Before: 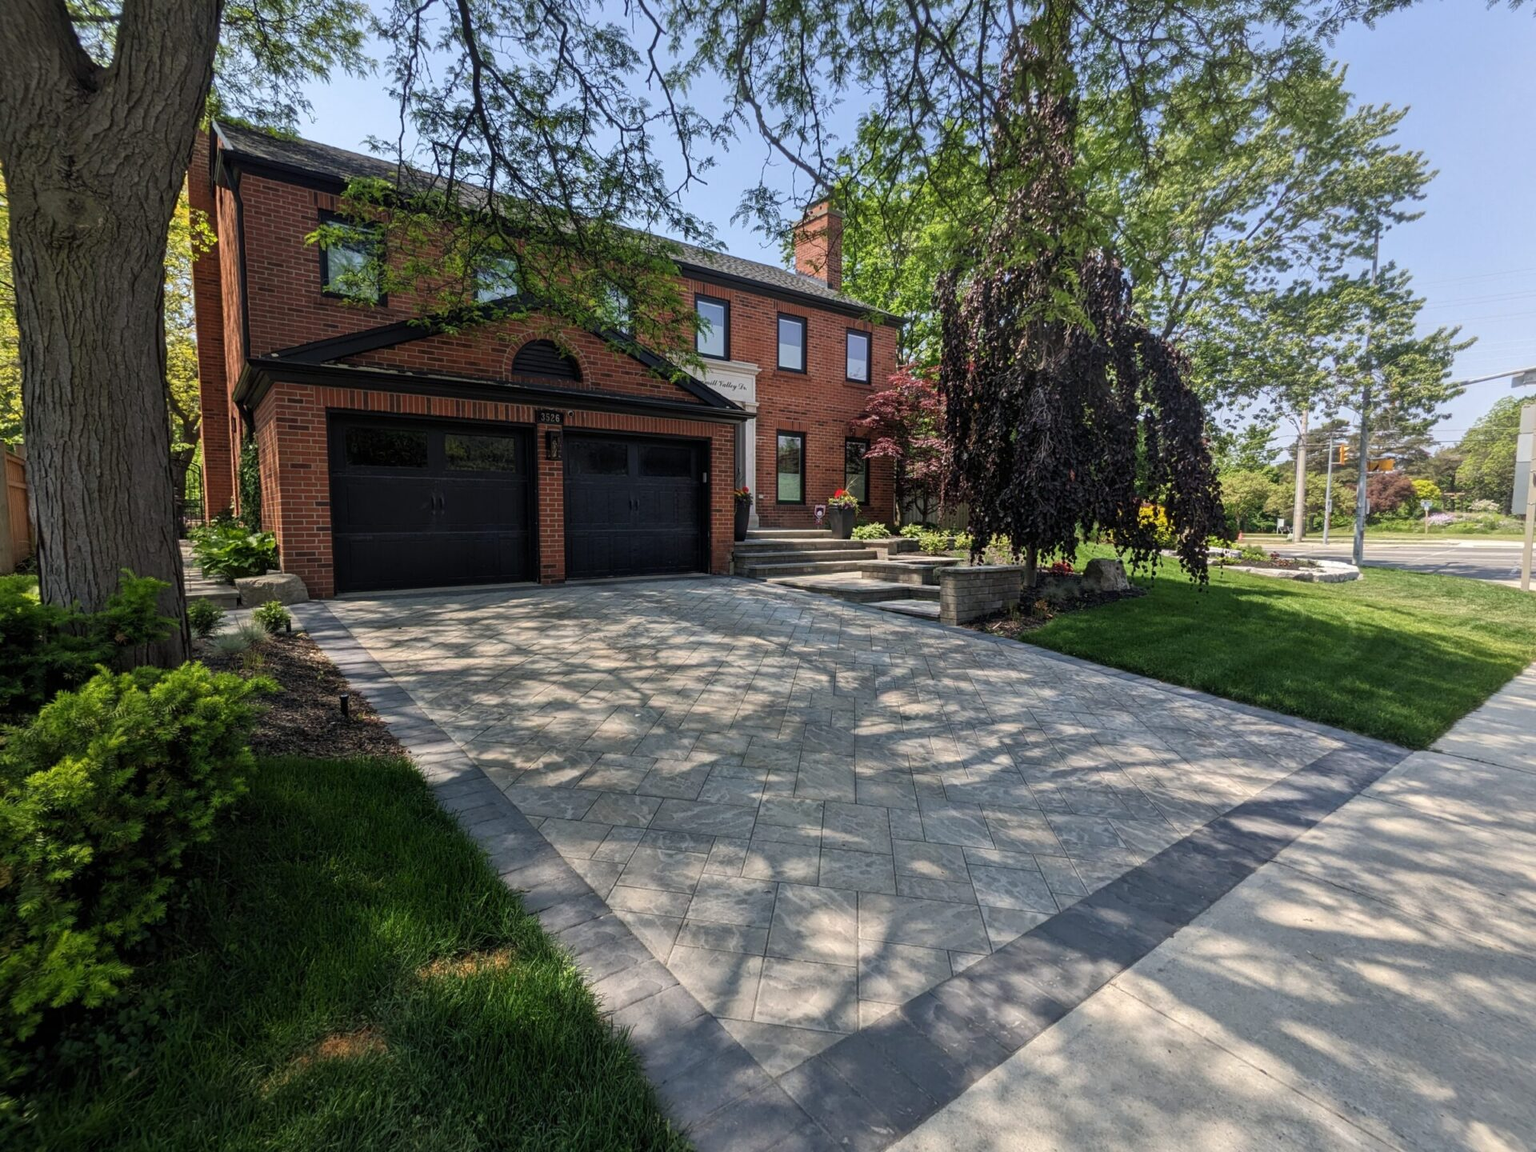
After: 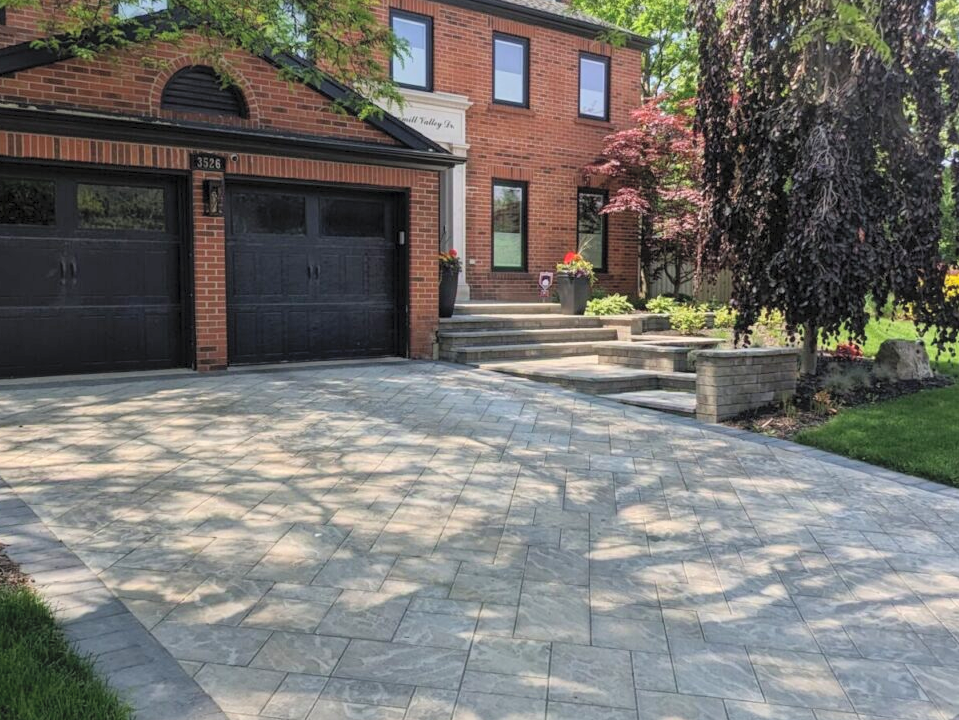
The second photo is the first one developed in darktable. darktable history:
crop: left 25%, top 25%, right 25%, bottom 25%
white balance: emerald 1
contrast brightness saturation: contrast 0.1, brightness 0.3, saturation 0.14
